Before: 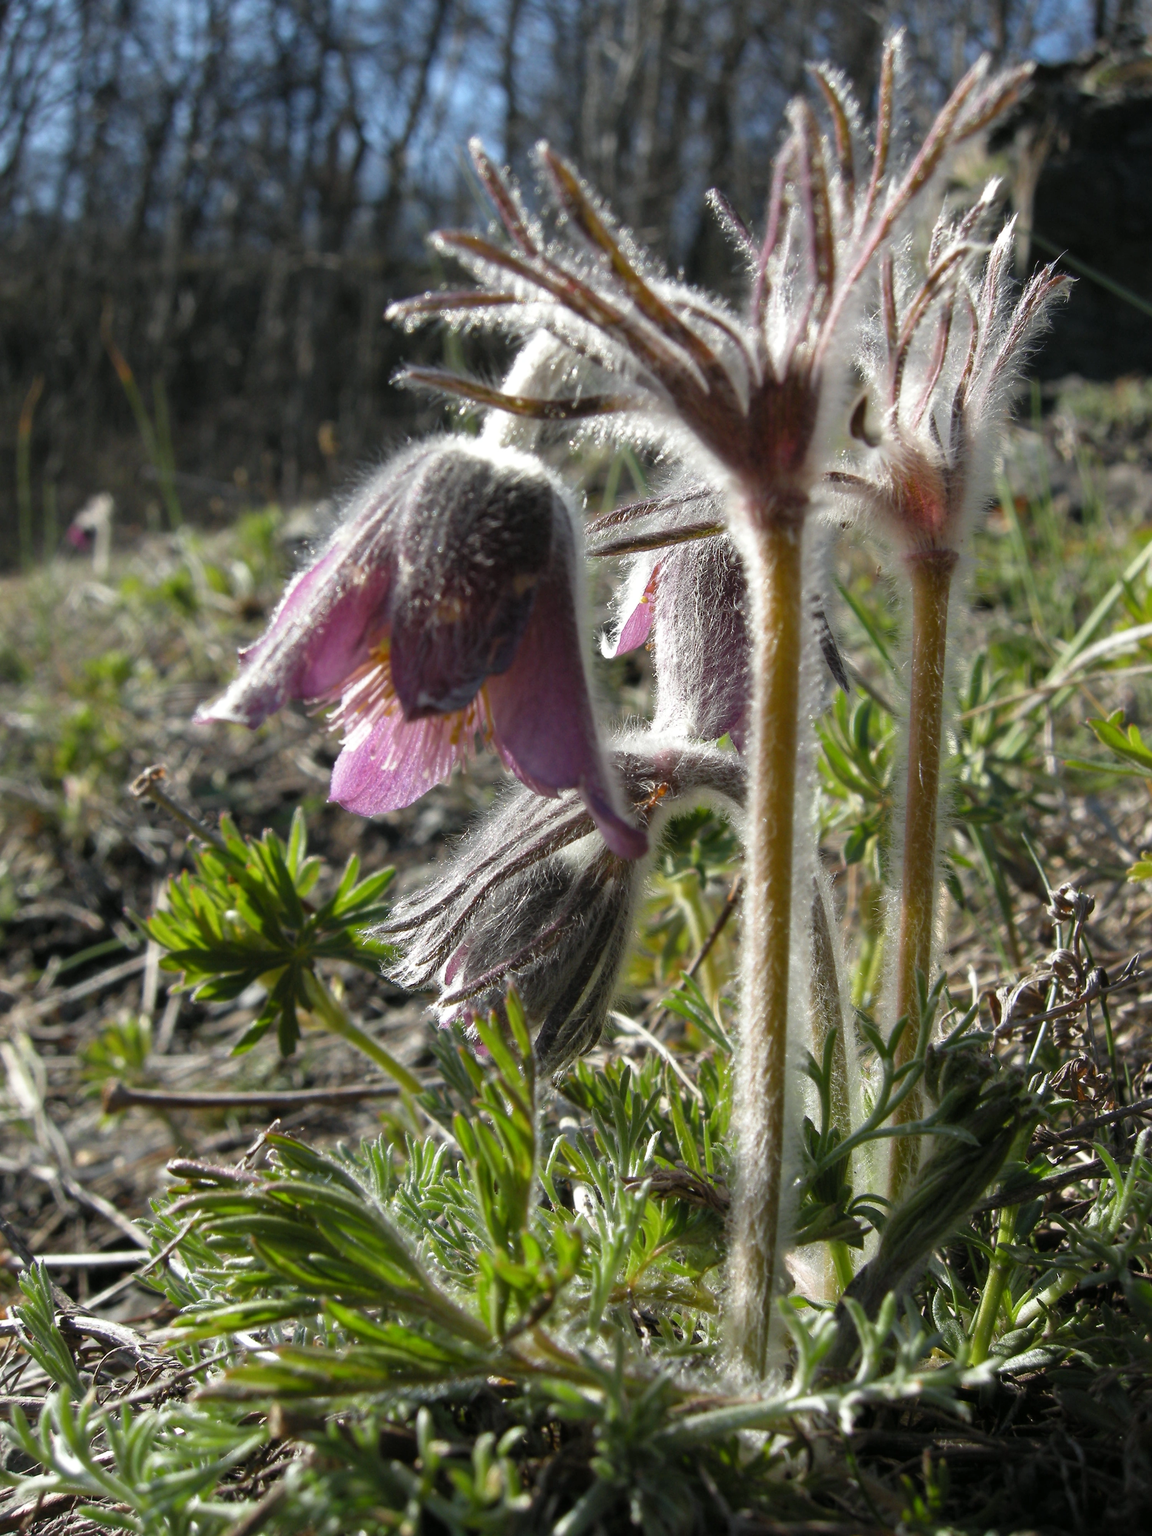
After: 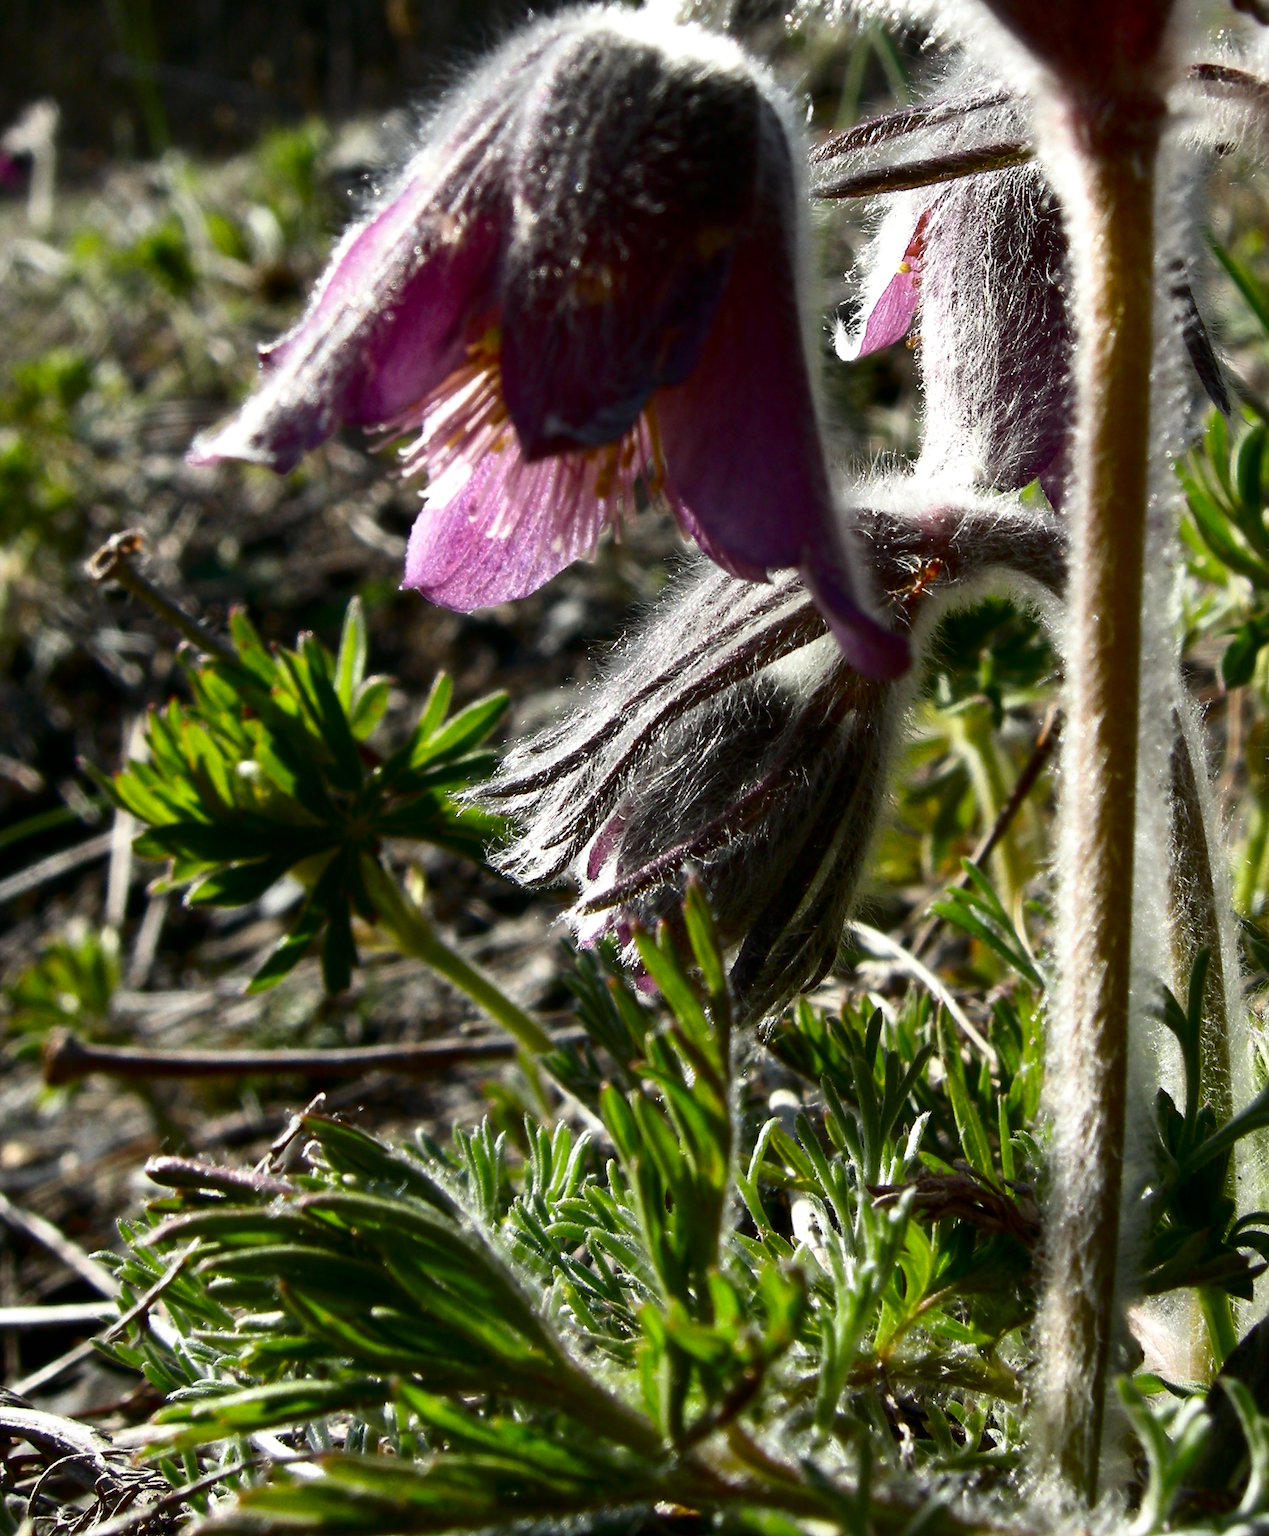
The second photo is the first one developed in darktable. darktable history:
contrast brightness saturation: contrast 0.238, brightness -0.234, saturation 0.138
crop: left 6.58%, top 28.113%, right 24.085%, bottom 8.984%
exposure: black level correction 0.002, exposure 0.146 EV, compensate highlight preservation false
